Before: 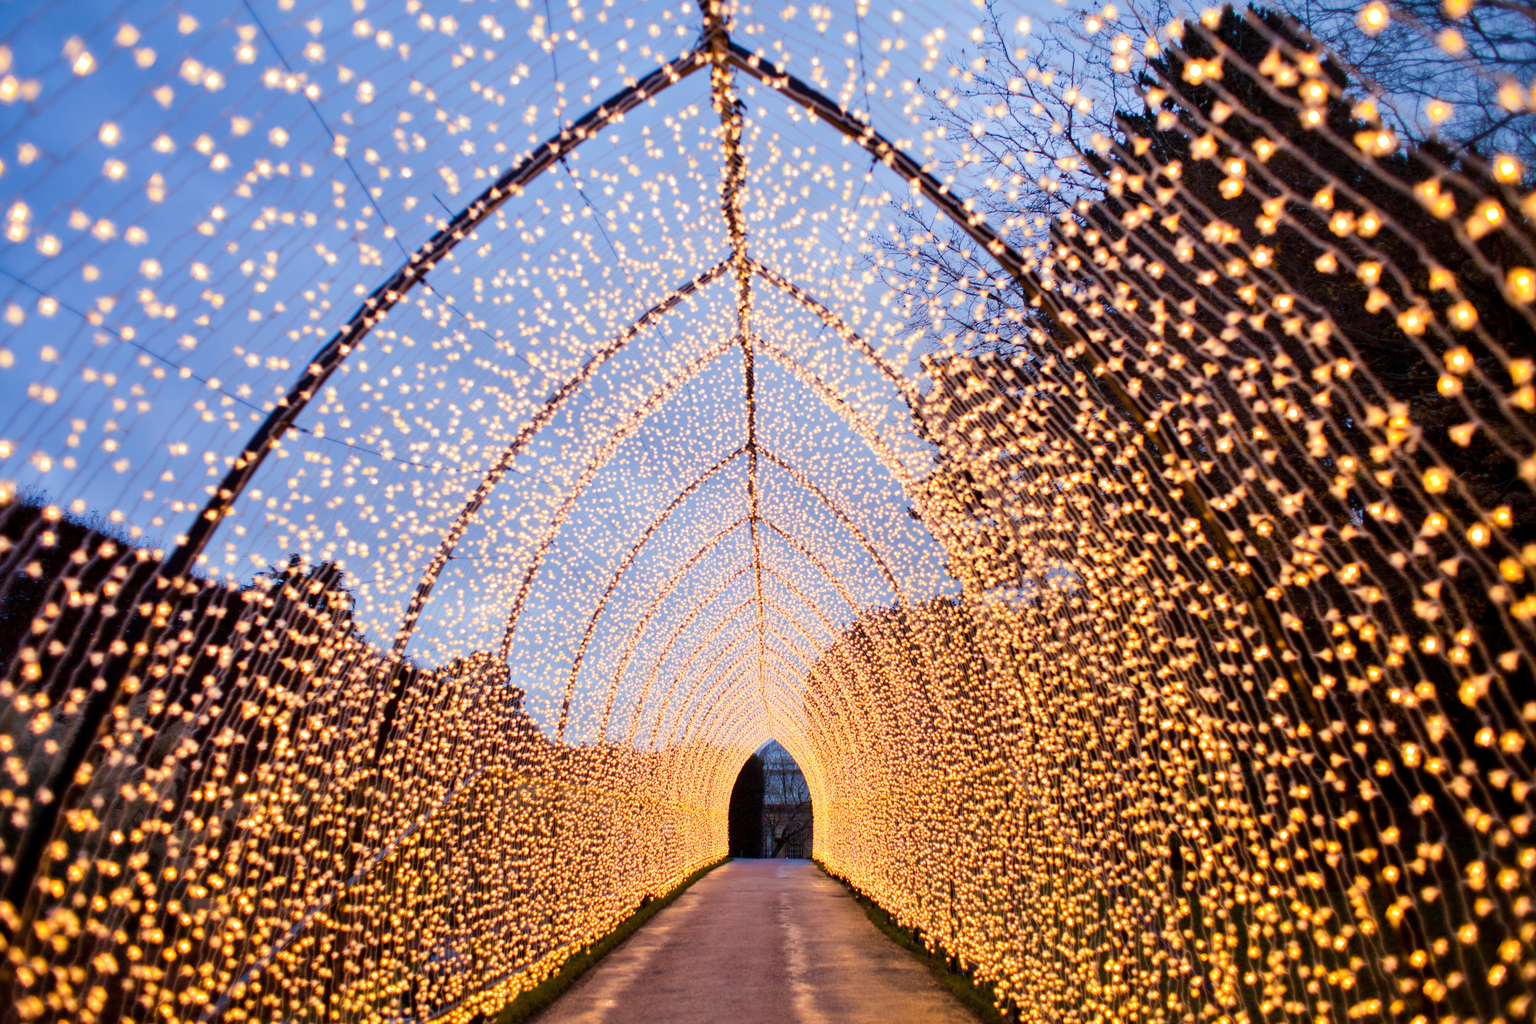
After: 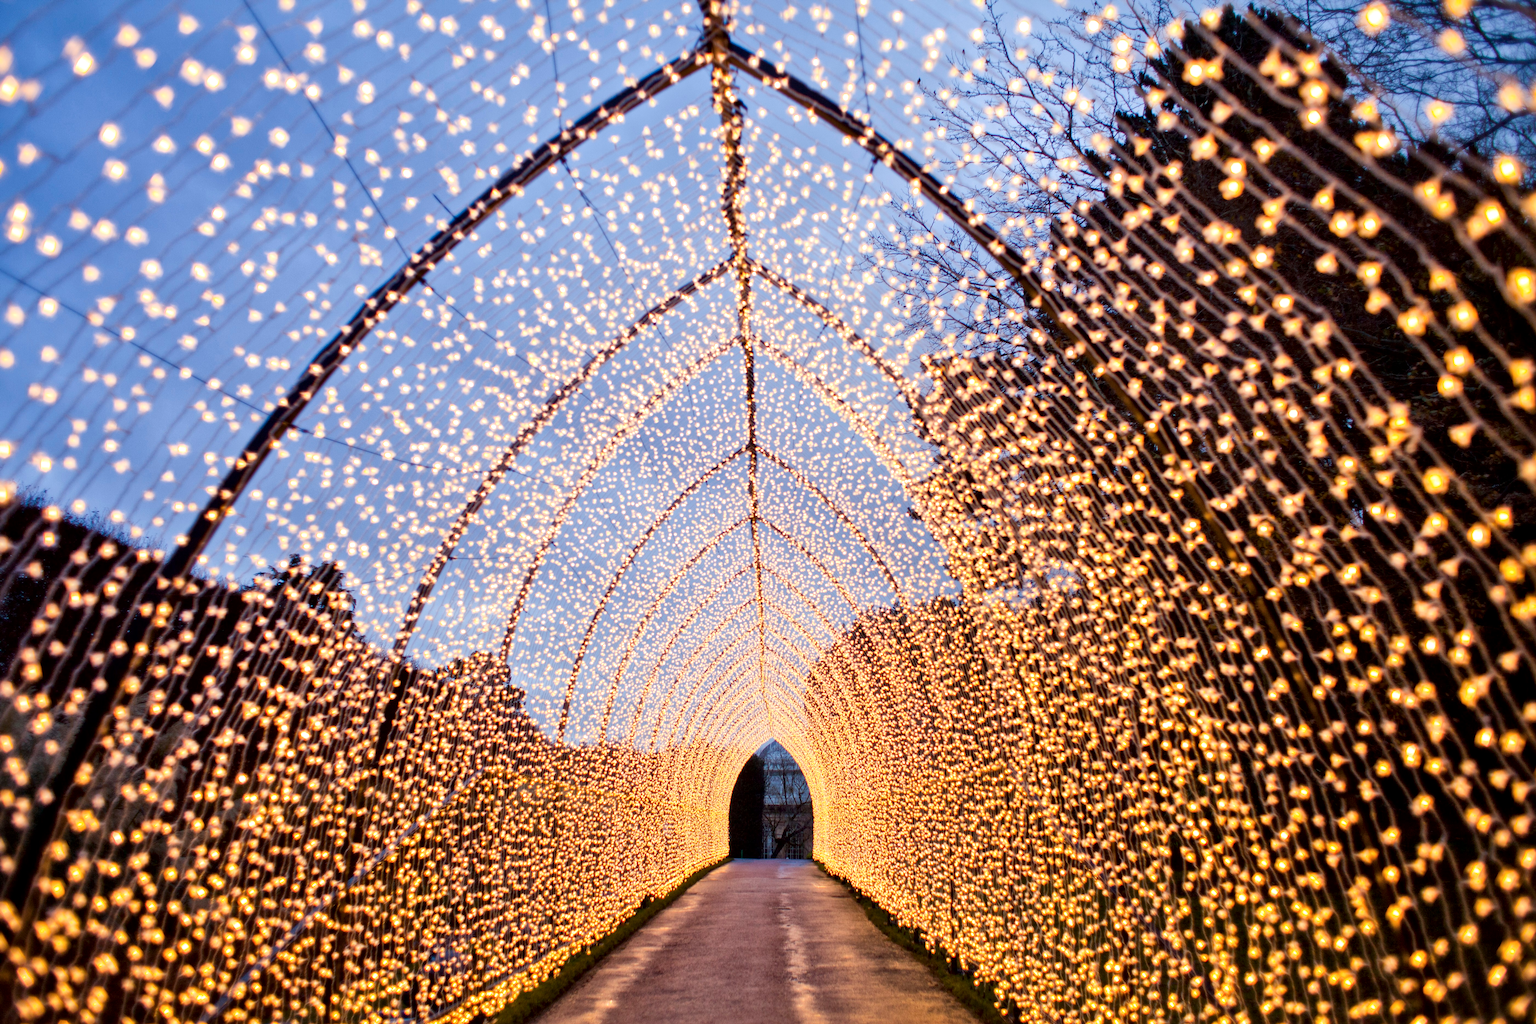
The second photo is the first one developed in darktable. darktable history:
local contrast: mode bilateral grid, contrast 20, coarseness 50, detail 148%, midtone range 0.2
contrast brightness saturation: contrast 0.073
